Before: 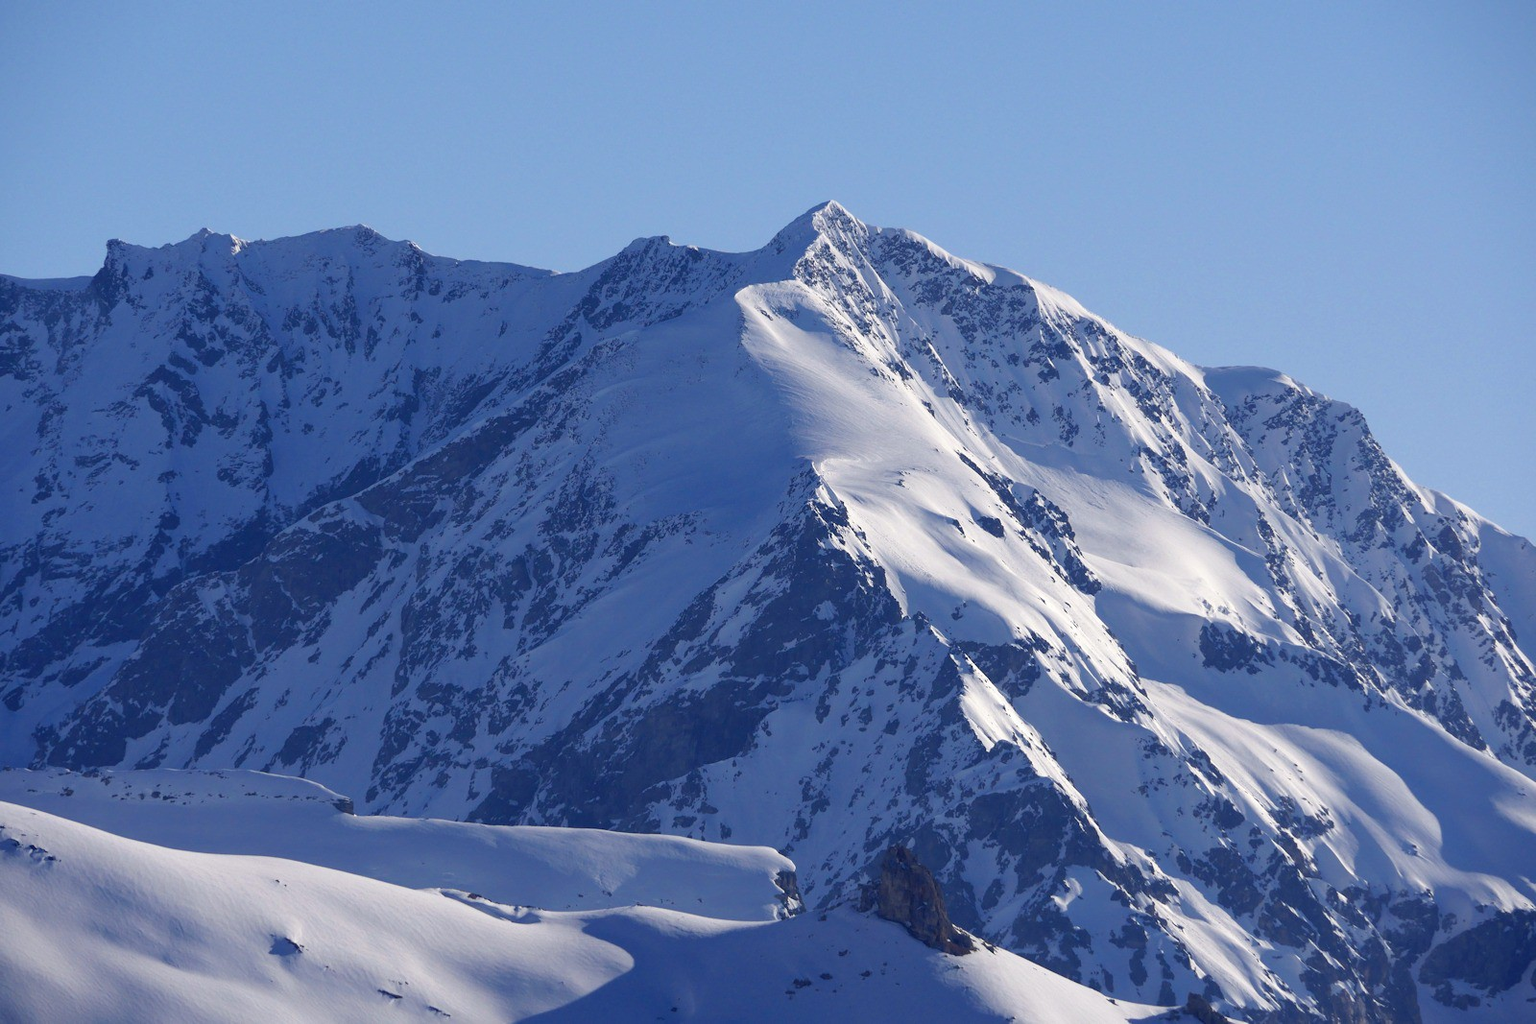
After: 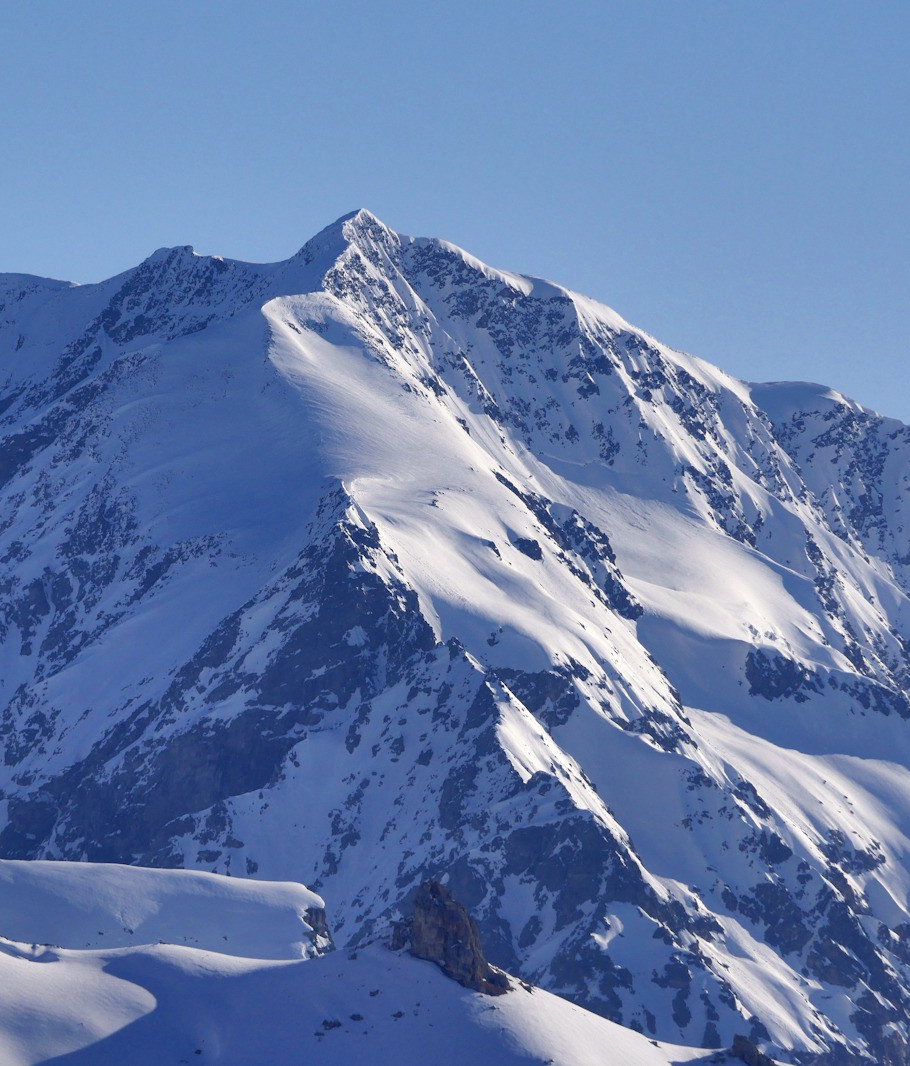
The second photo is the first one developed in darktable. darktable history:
tone equalizer: on, module defaults
crop: left 31.539%, top 0.012%, right 11.558%
shadows and highlights: shadows 58.99, highlights -60.34, soften with gaussian
